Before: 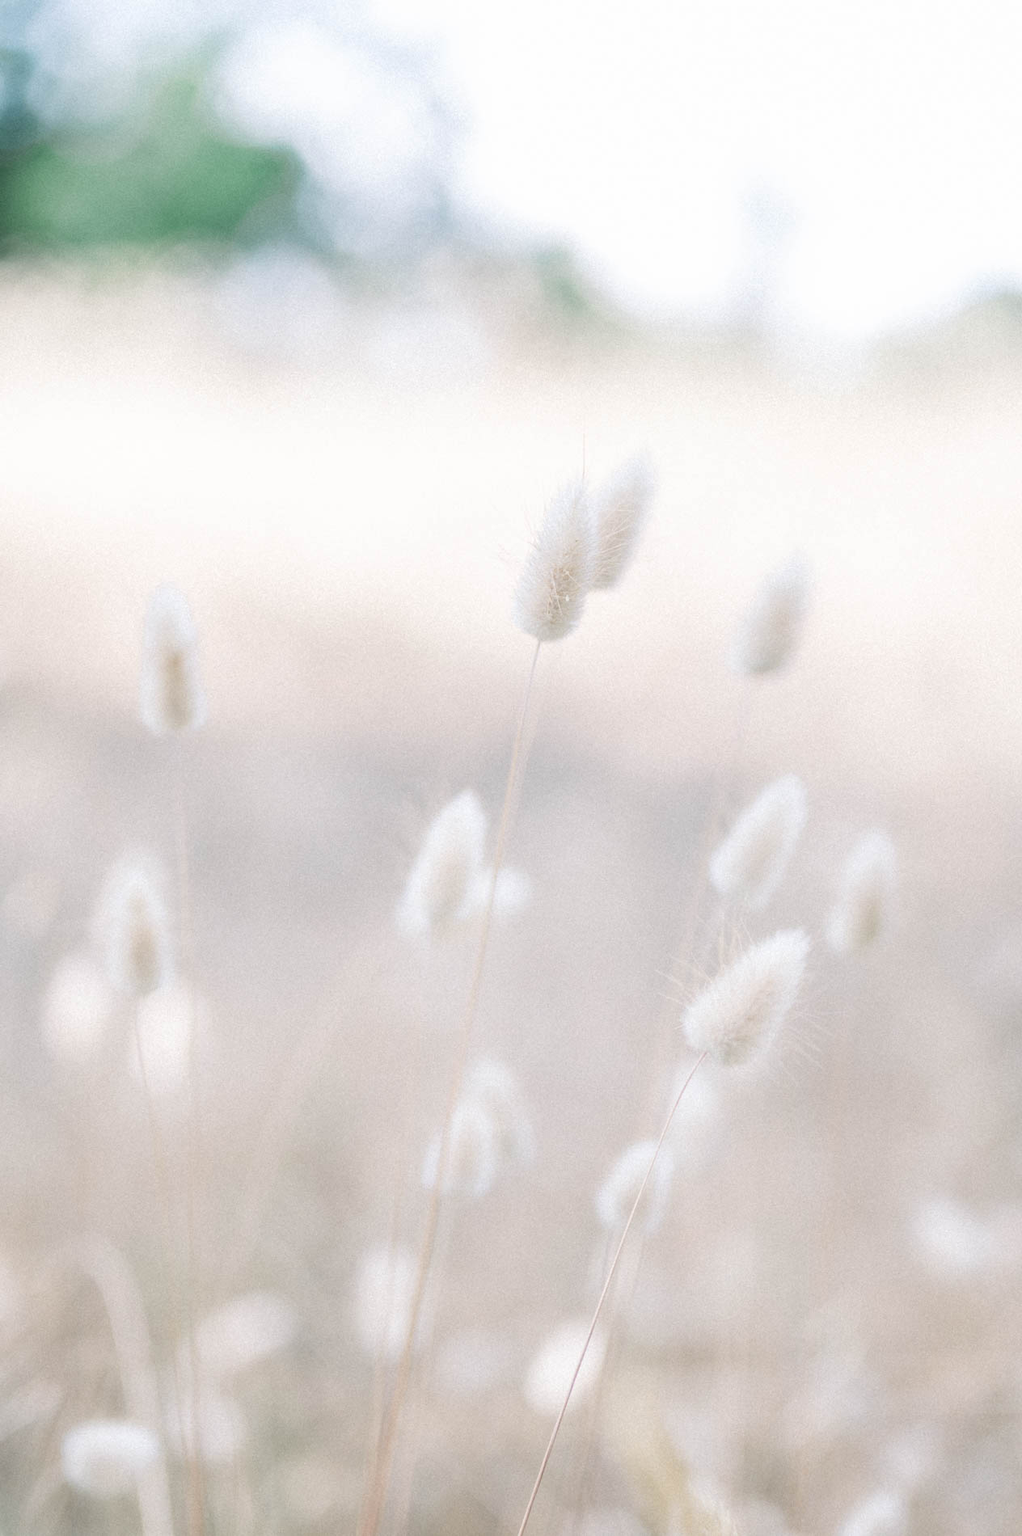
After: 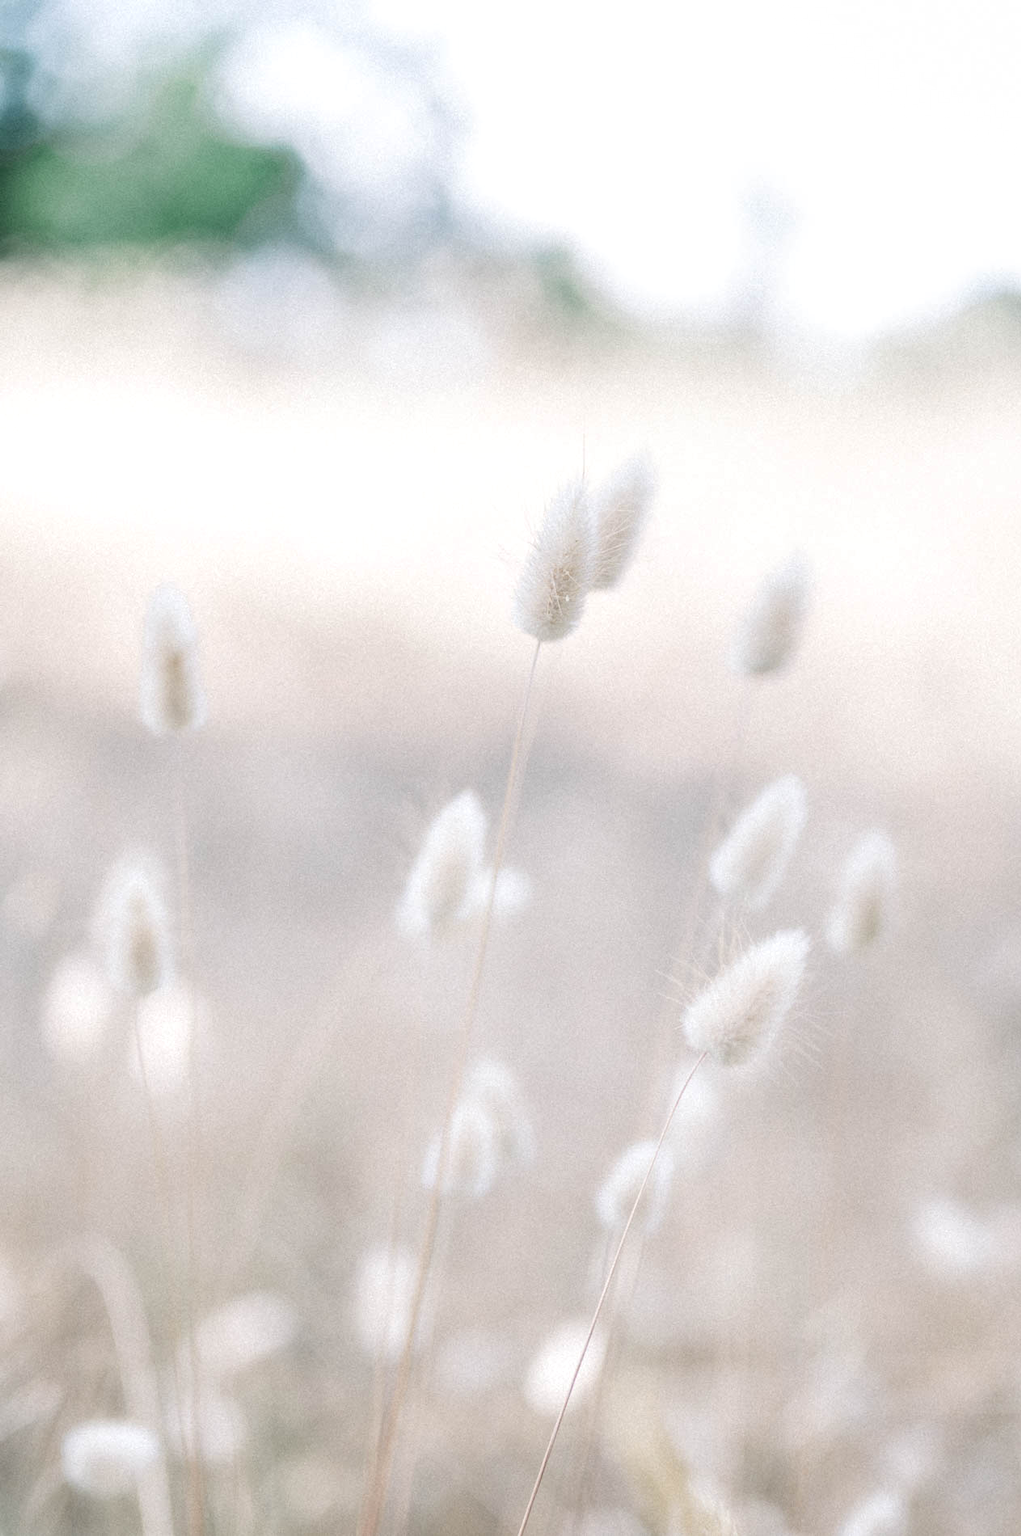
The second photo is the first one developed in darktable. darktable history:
local contrast: highlights 88%, shadows 83%
